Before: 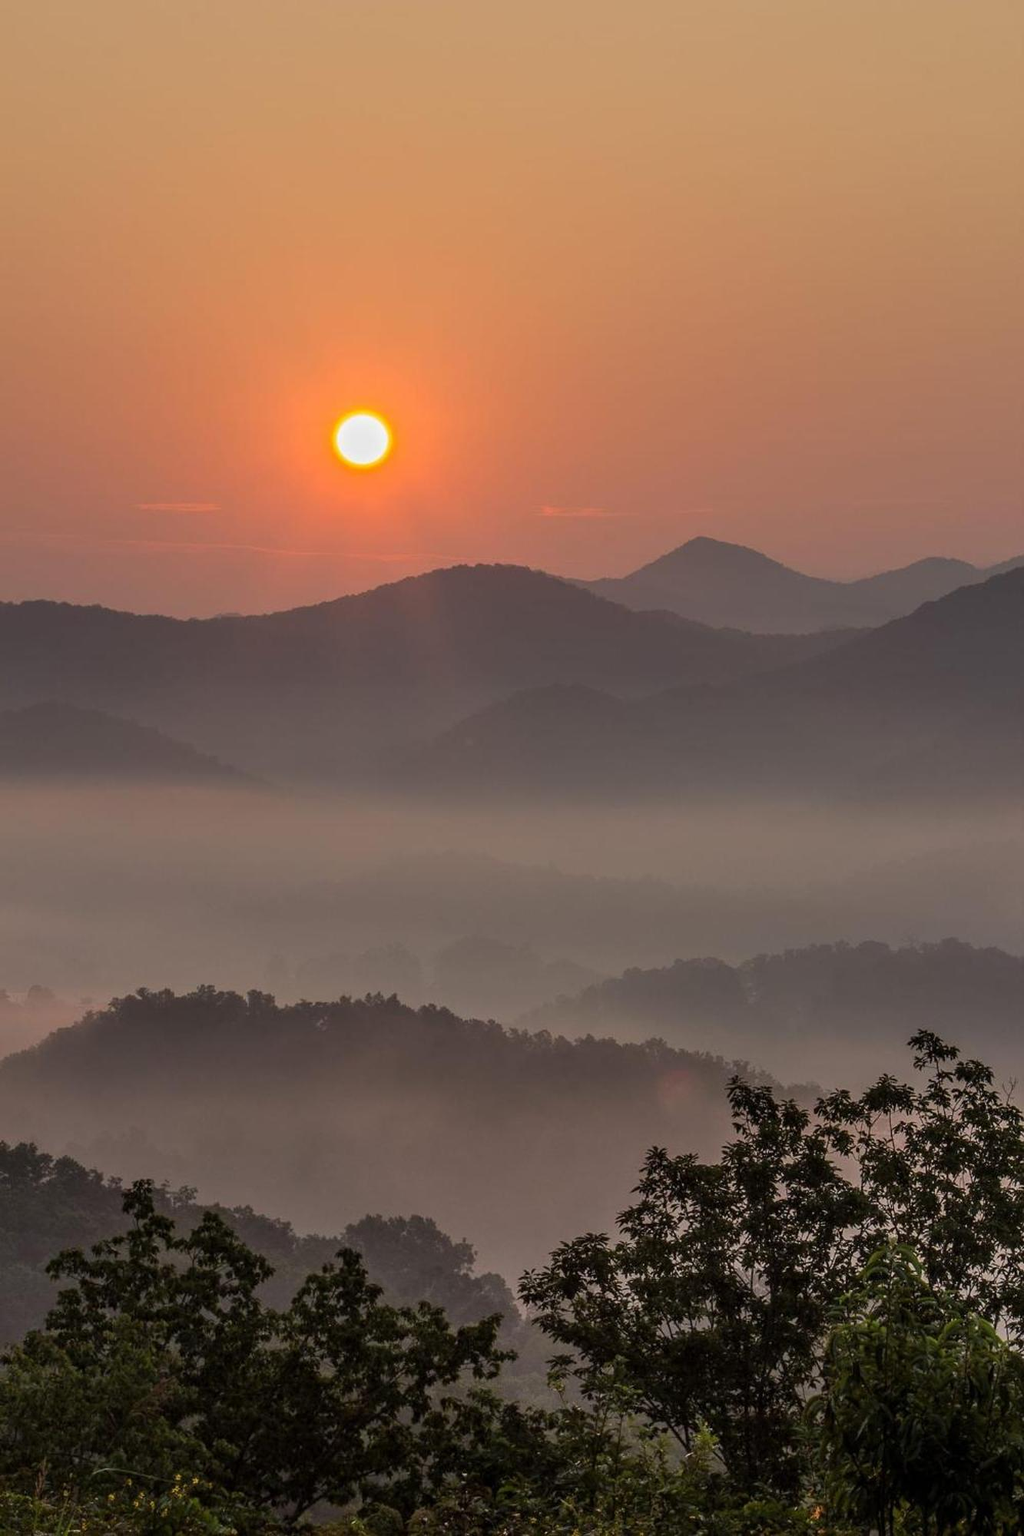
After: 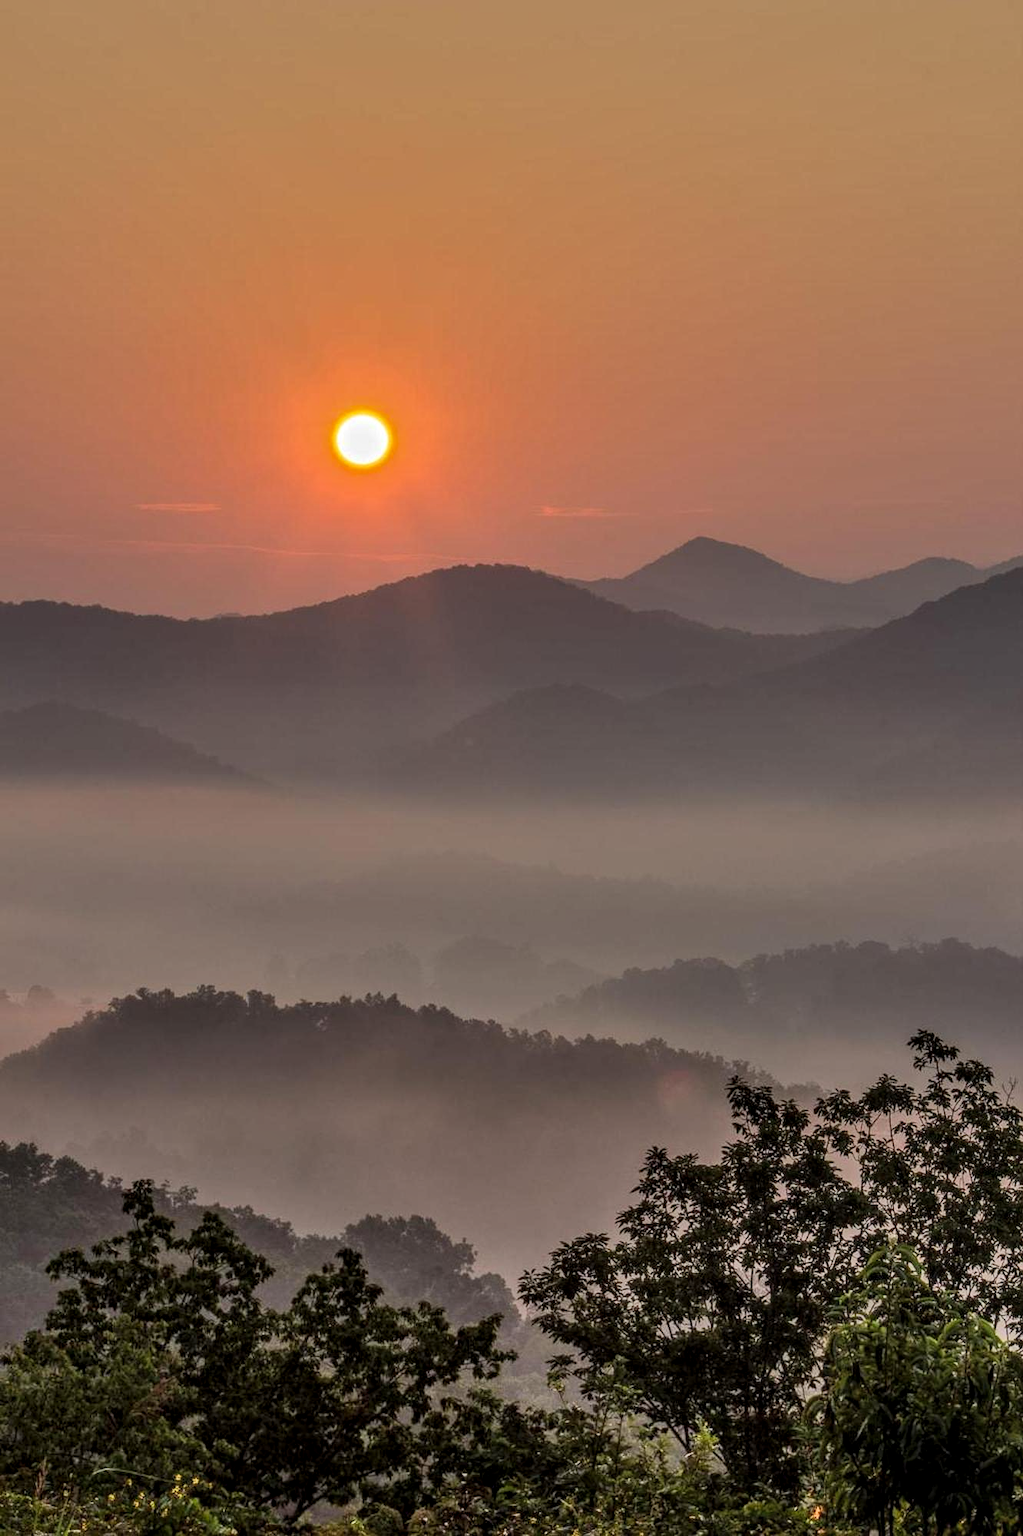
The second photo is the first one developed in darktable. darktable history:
shadows and highlights: white point adjustment 0.076, highlights -69.16, soften with gaussian
local contrast: on, module defaults
